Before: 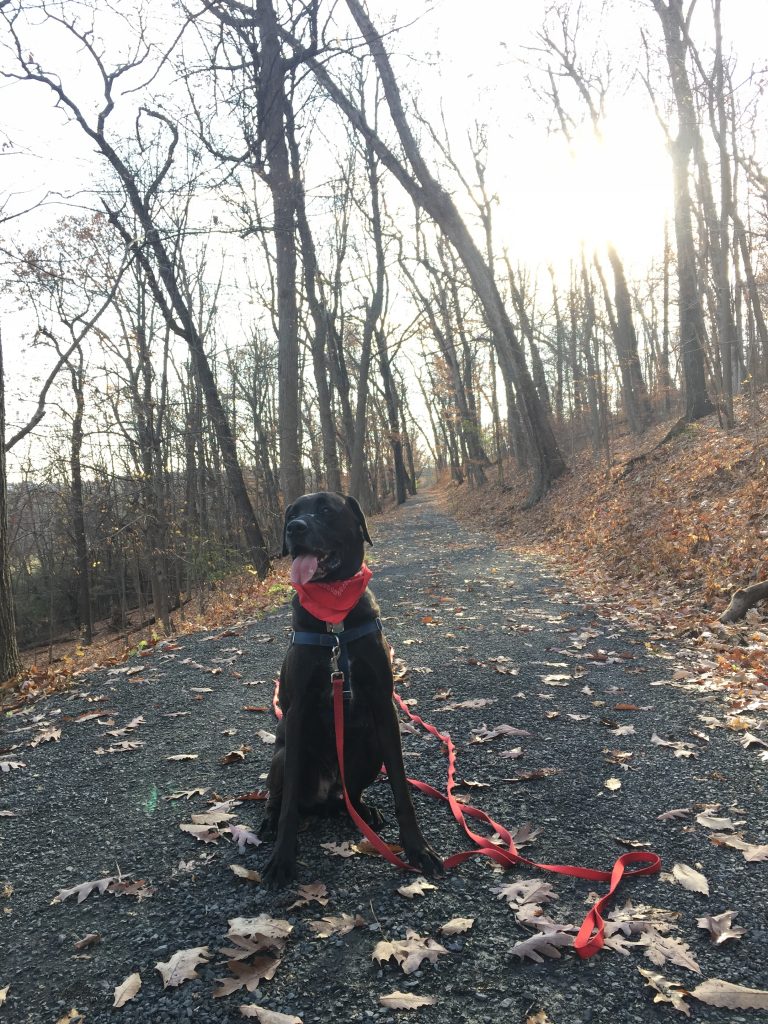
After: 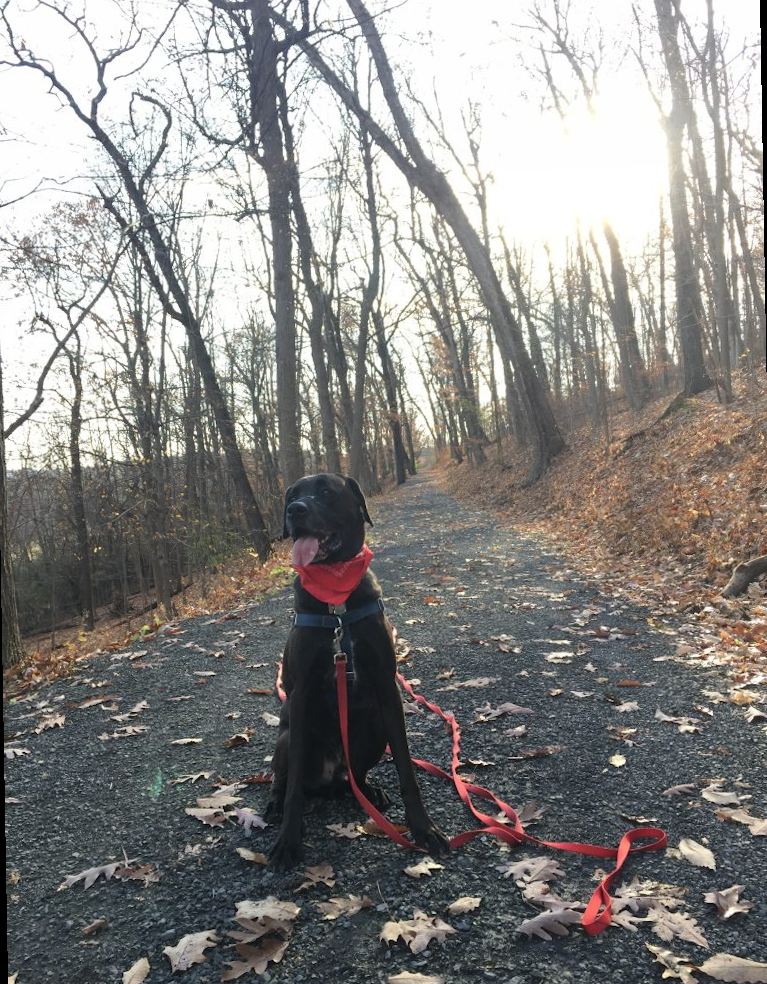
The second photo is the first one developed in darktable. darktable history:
rotate and perspective: rotation -1°, crop left 0.011, crop right 0.989, crop top 0.025, crop bottom 0.975
